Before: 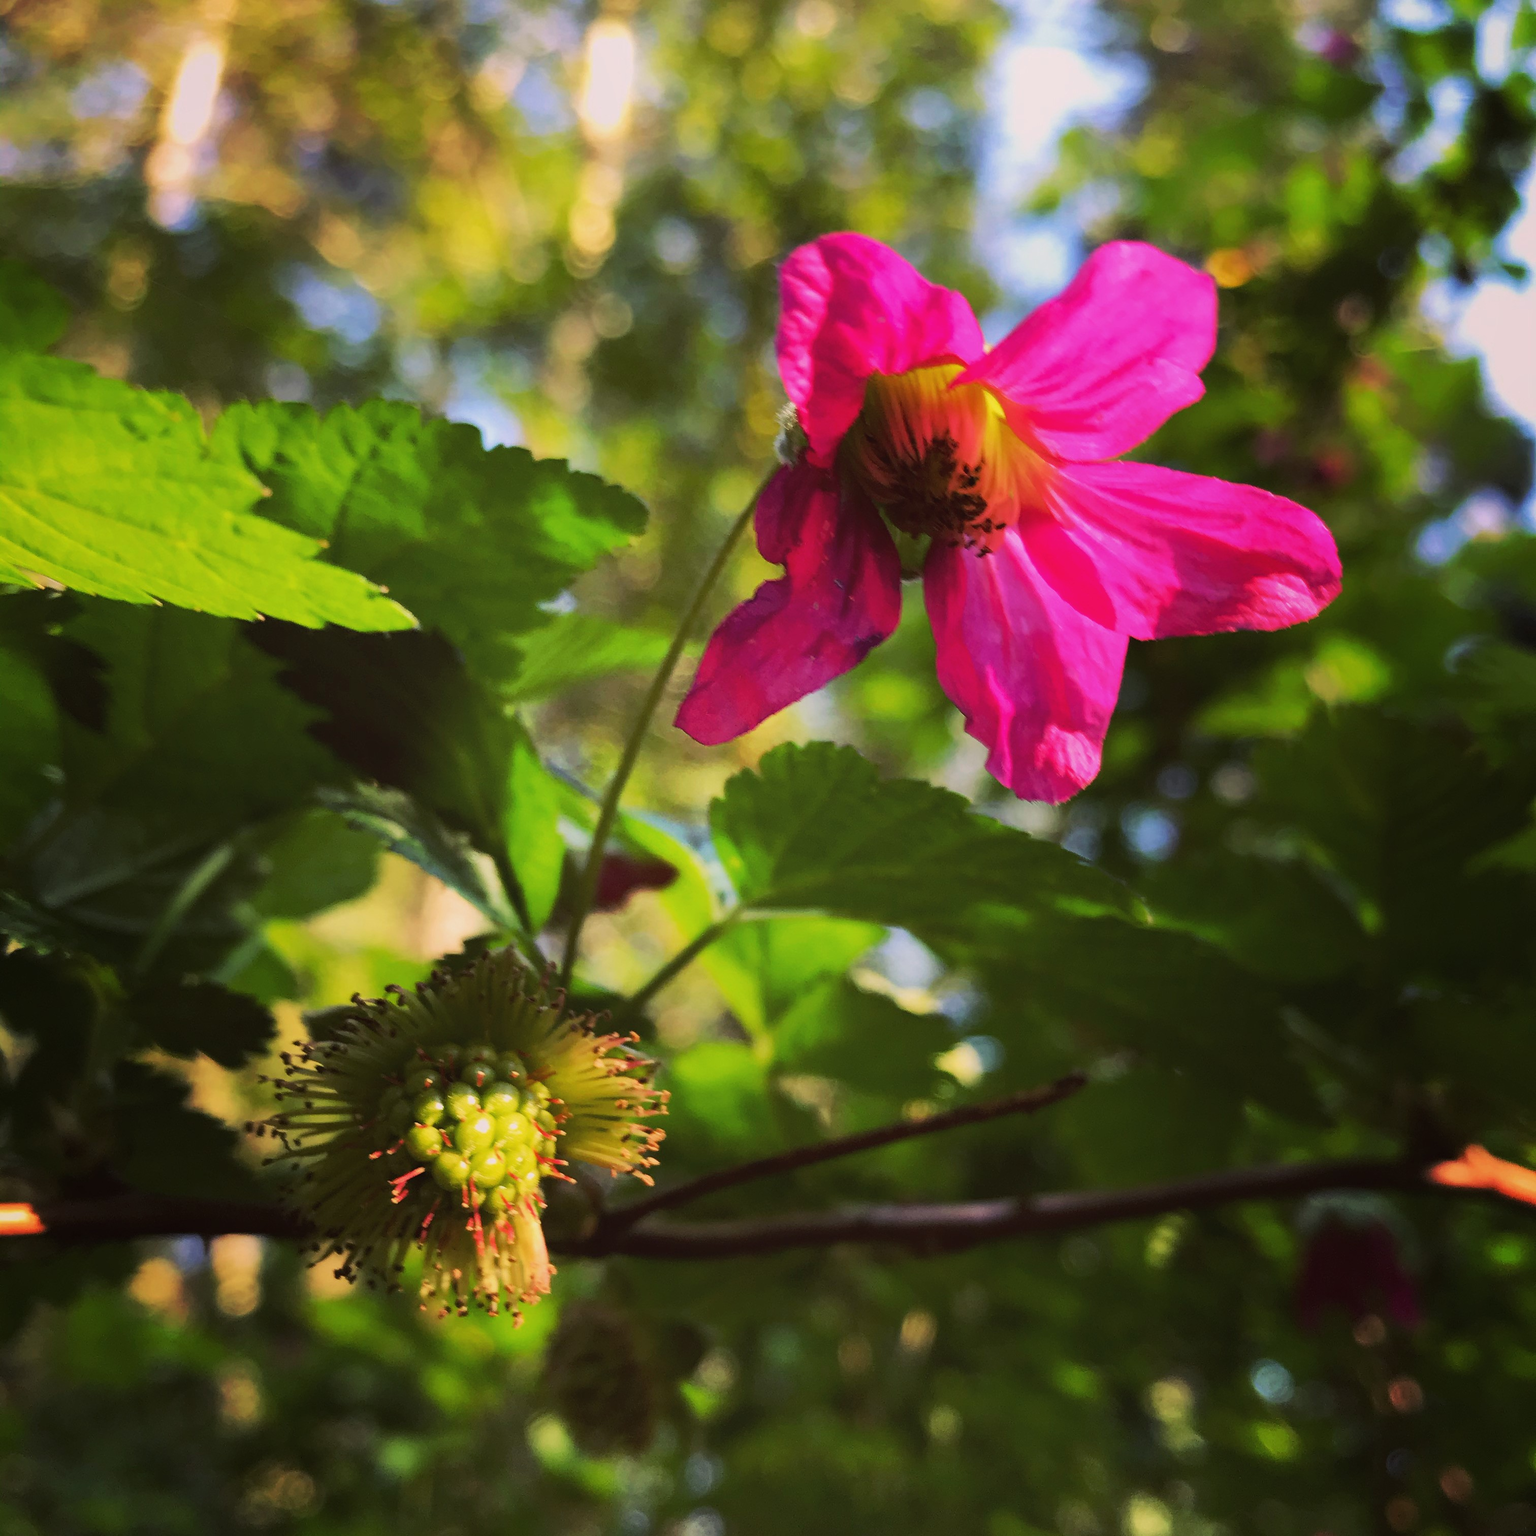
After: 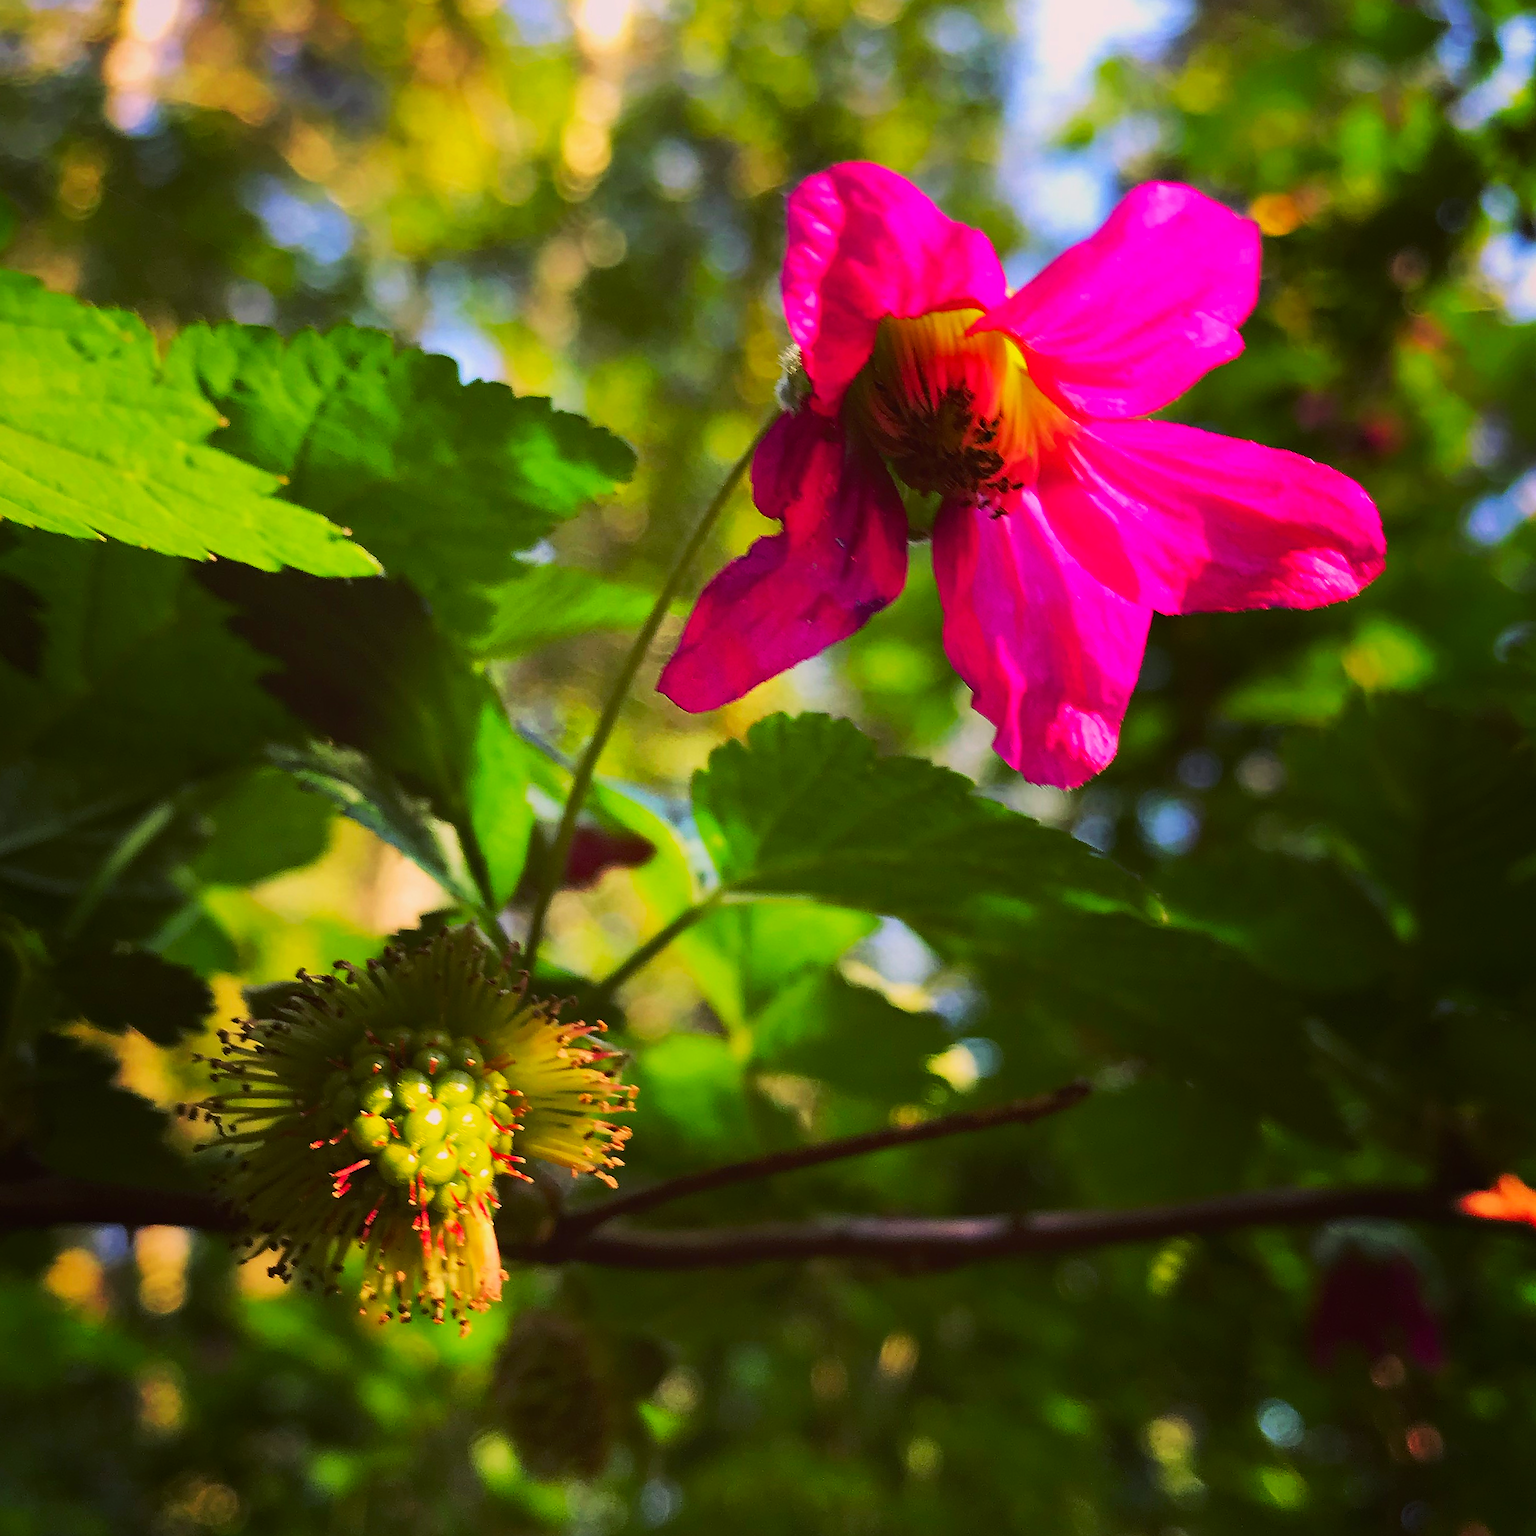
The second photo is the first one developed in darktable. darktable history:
crop and rotate: angle -1.96°, left 3.097%, top 4.154%, right 1.586%, bottom 0.529%
contrast brightness saturation: contrast 0.09, saturation 0.28
sharpen: radius 1.4, amount 1.25, threshold 0.7
